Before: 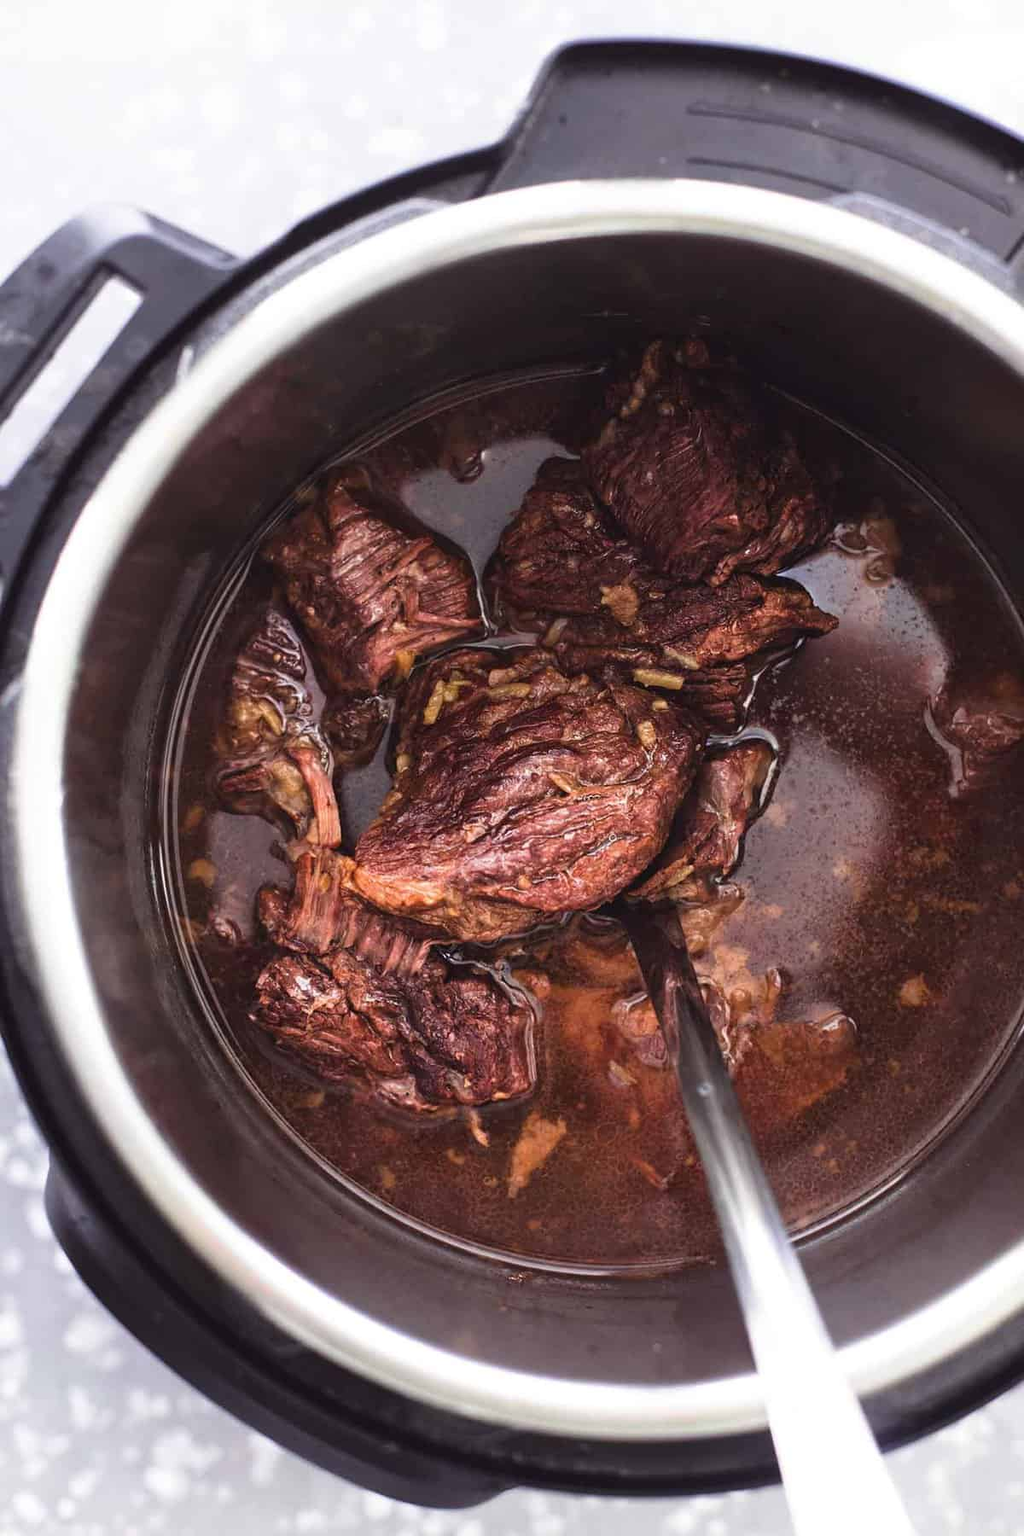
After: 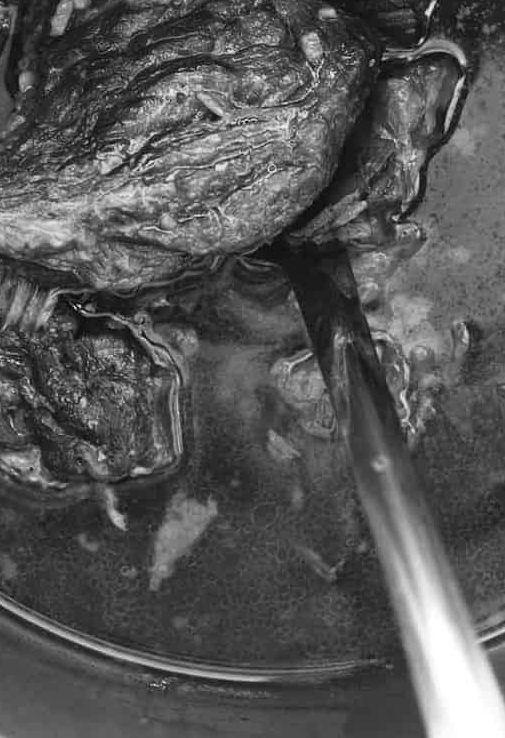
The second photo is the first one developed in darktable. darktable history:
monochrome: size 1
crop: left 37.221%, top 45.169%, right 20.63%, bottom 13.777%
